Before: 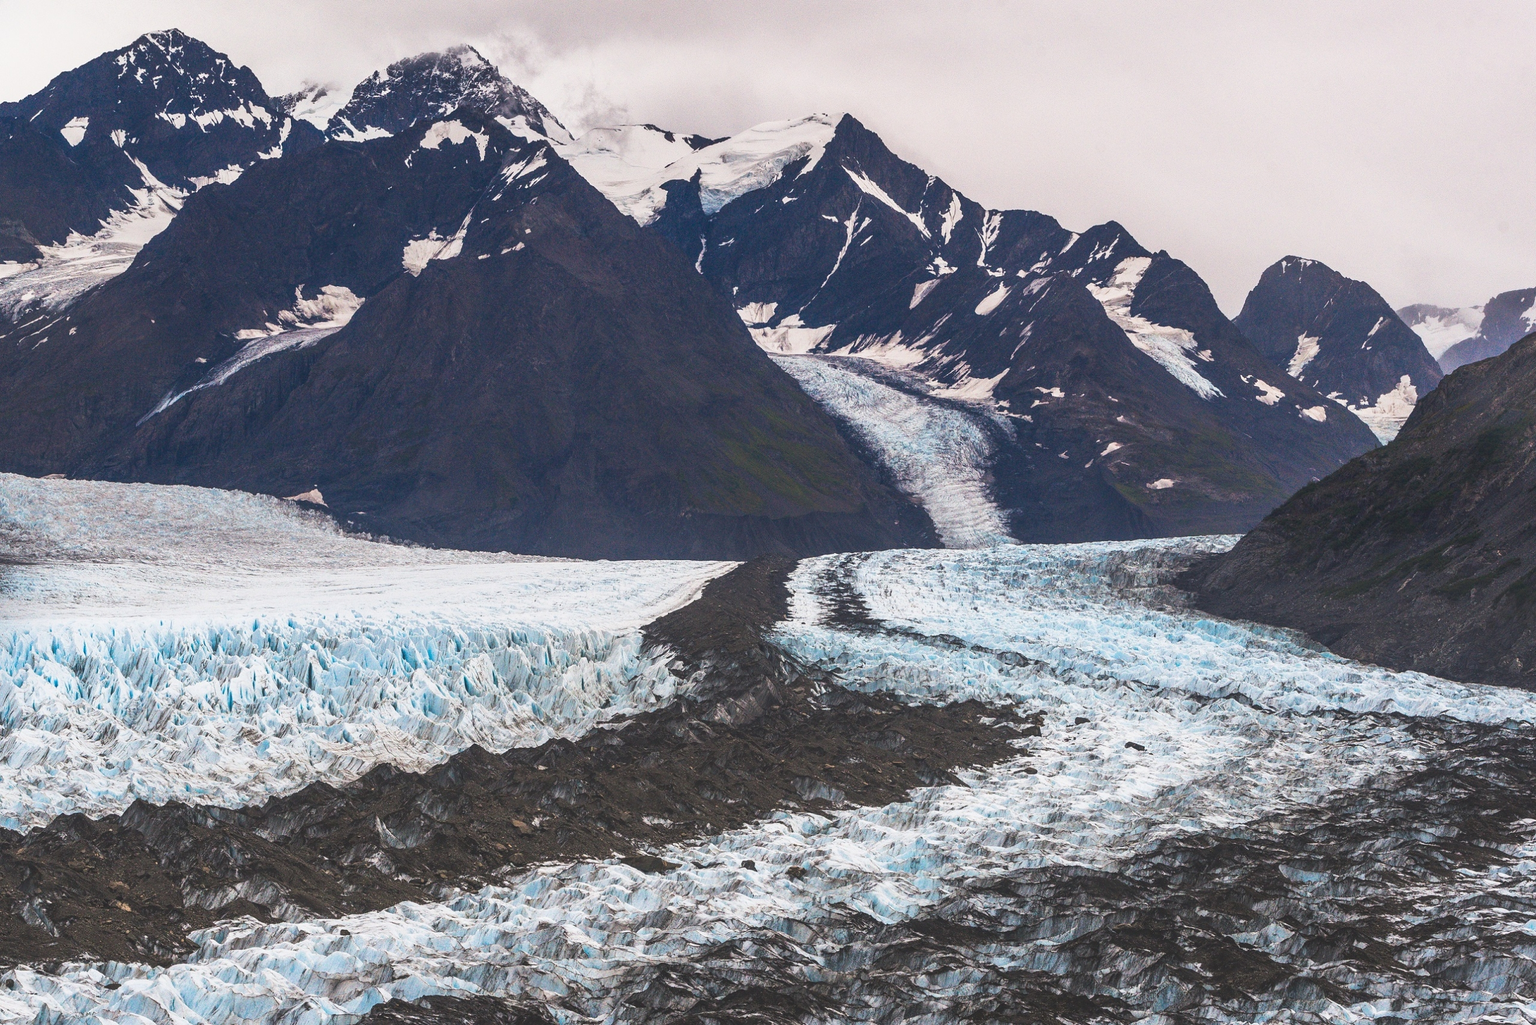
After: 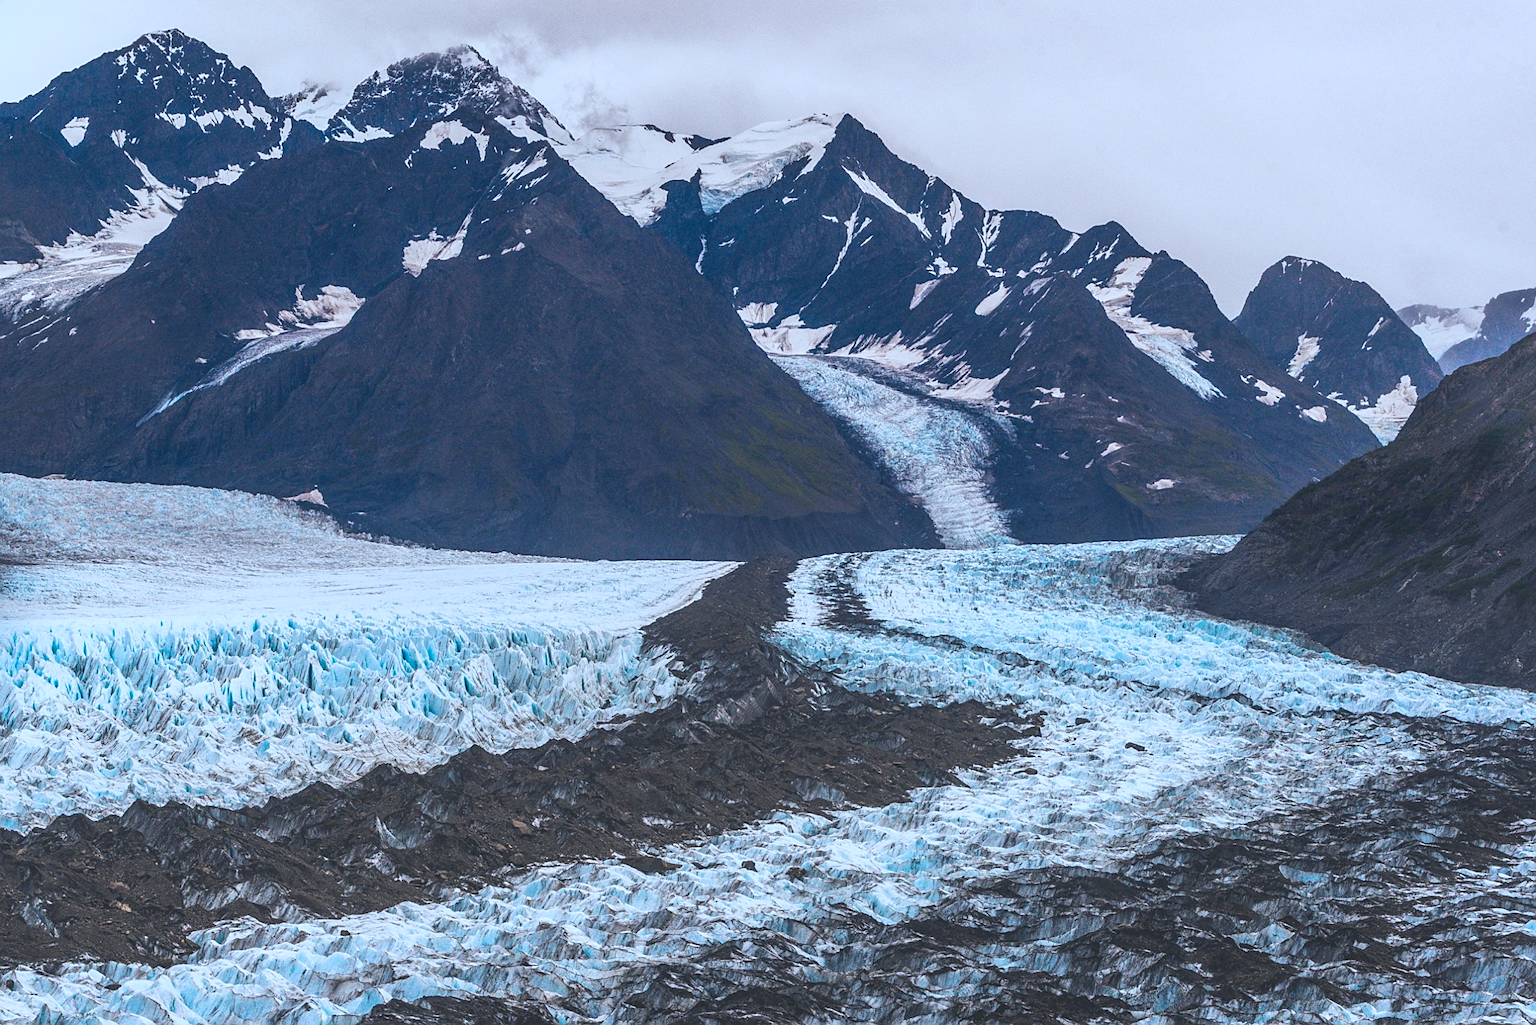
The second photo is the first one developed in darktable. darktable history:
sharpen: on, module defaults
lowpass: radius 0.5, unbound 0
color zones: curves: ch1 [(0.239, 0.552) (0.75, 0.5)]; ch2 [(0.25, 0.462) (0.749, 0.457)], mix 25.94%
local contrast: detail 110%
color calibration: x 0.38, y 0.39, temperature 4086.04 K
